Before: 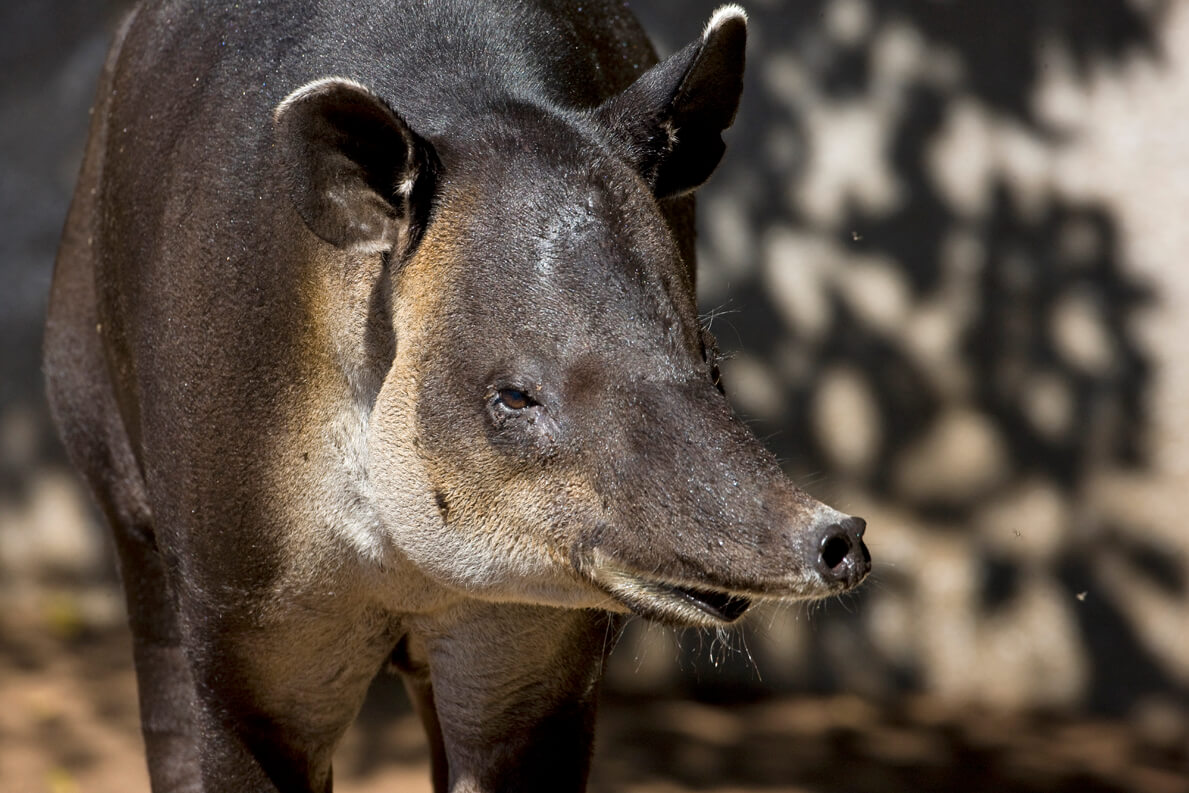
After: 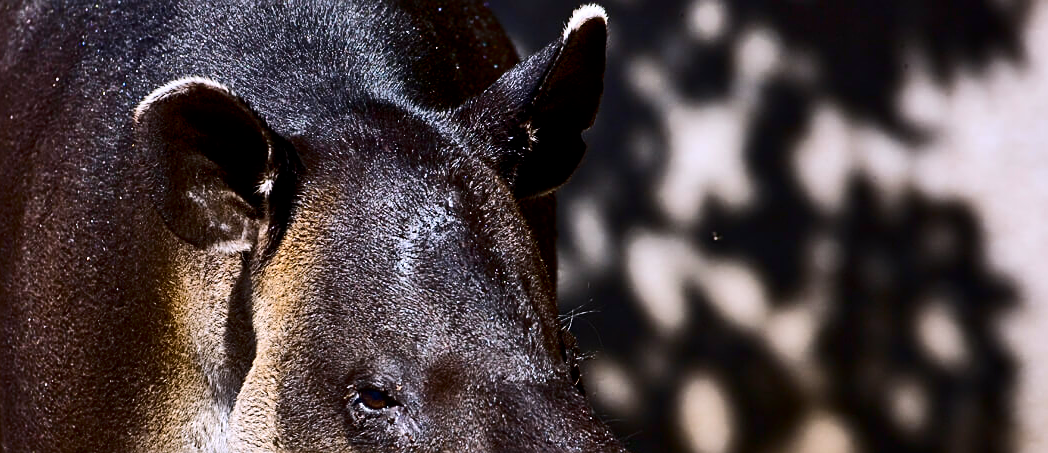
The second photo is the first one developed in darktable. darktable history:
shadows and highlights: highlights color adjustment 0%, low approximation 0.01, soften with gaussian
white balance: red 1.004, blue 1.096
sharpen: on, module defaults
crop and rotate: left 11.812%, bottom 42.776%
tone equalizer: -7 EV 0.13 EV, smoothing diameter 25%, edges refinement/feathering 10, preserve details guided filter
contrast brightness saturation: contrast 0.24, brightness -0.24, saturation 0.14
